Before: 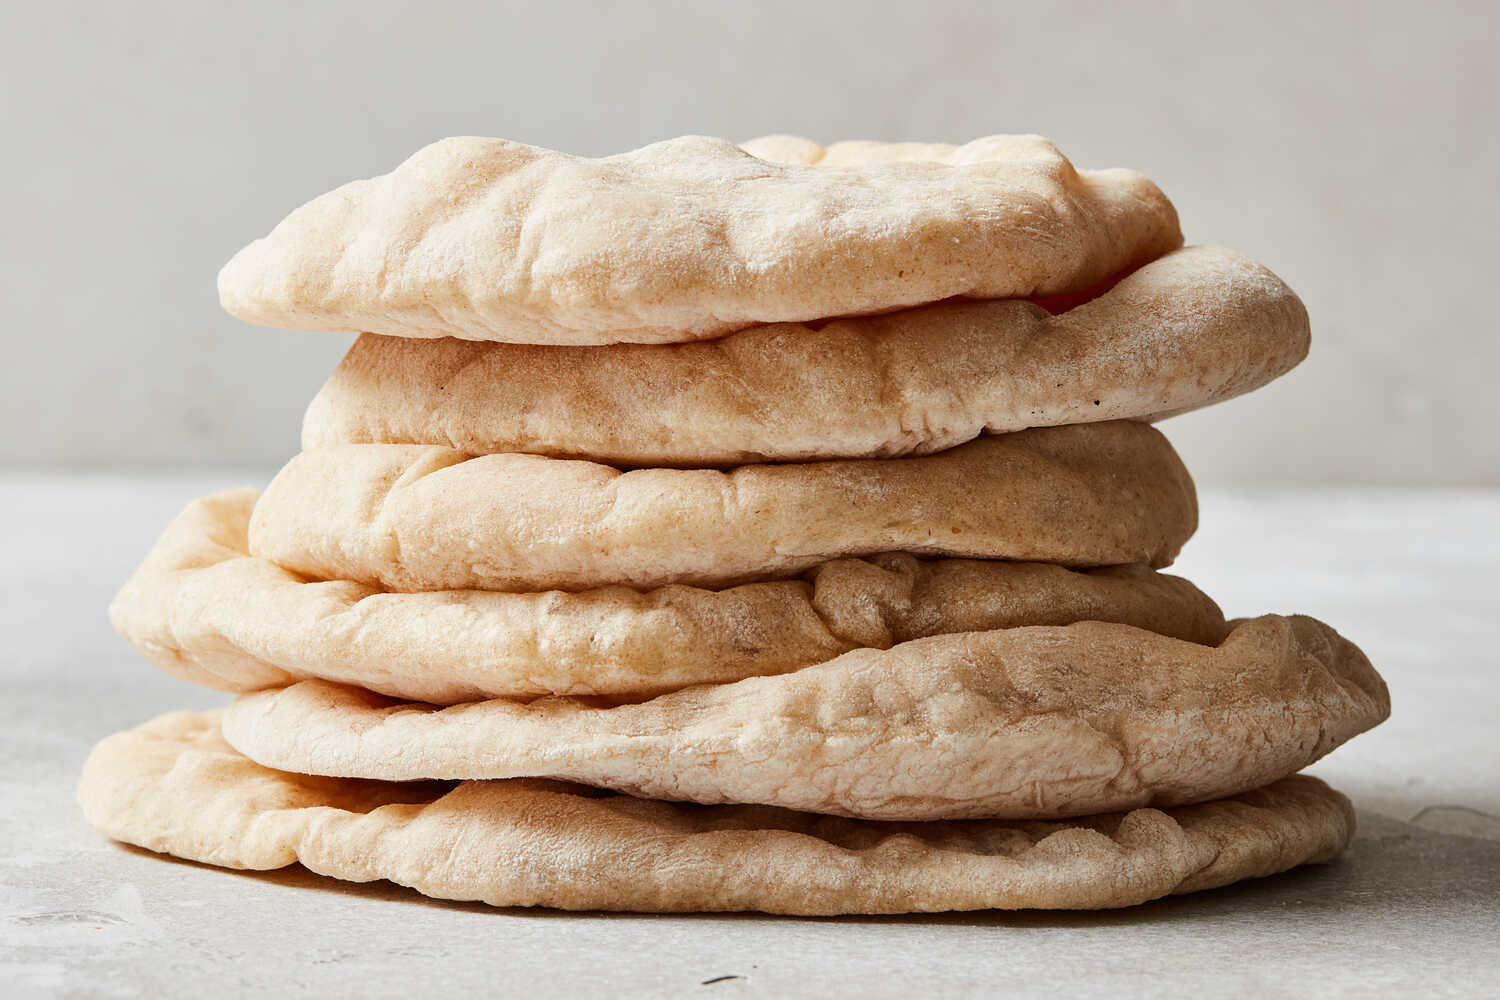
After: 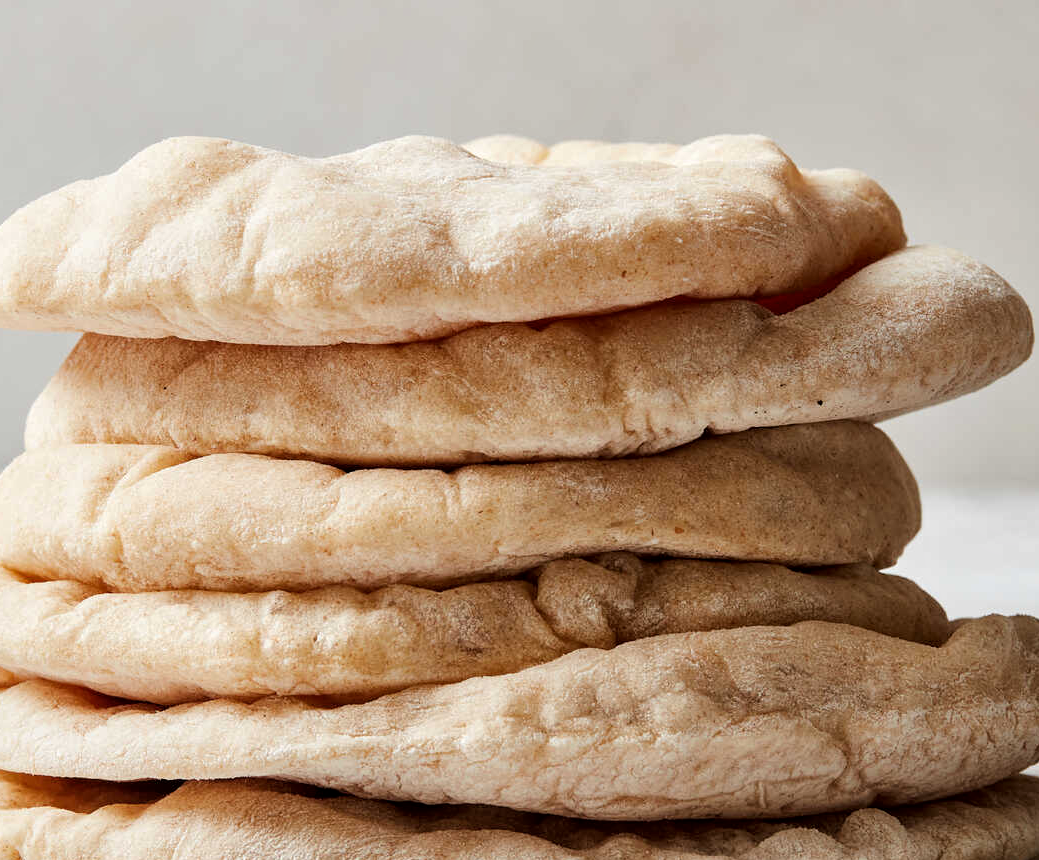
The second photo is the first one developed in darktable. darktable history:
rgb curve: curves: ch0 [(0, 0) (0.136, 0.078) (0.262, 0.245) (0.414, 0.42) (1, 1)], compensate middle gray true, preserve colors basic power
crop: left 18.479%, right 12.2%, bottom 13.971%
local contrast: highlights 100%, shadows 100%, detail 120%, midtone range 0.2
